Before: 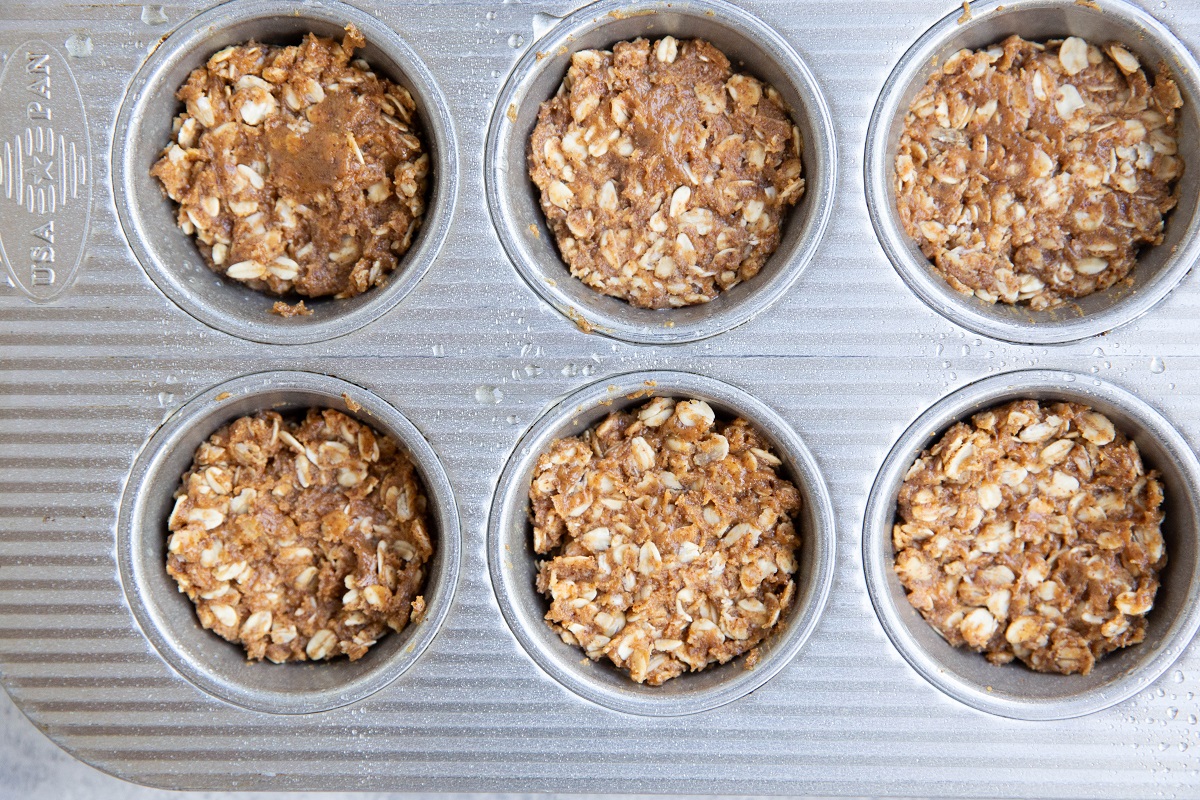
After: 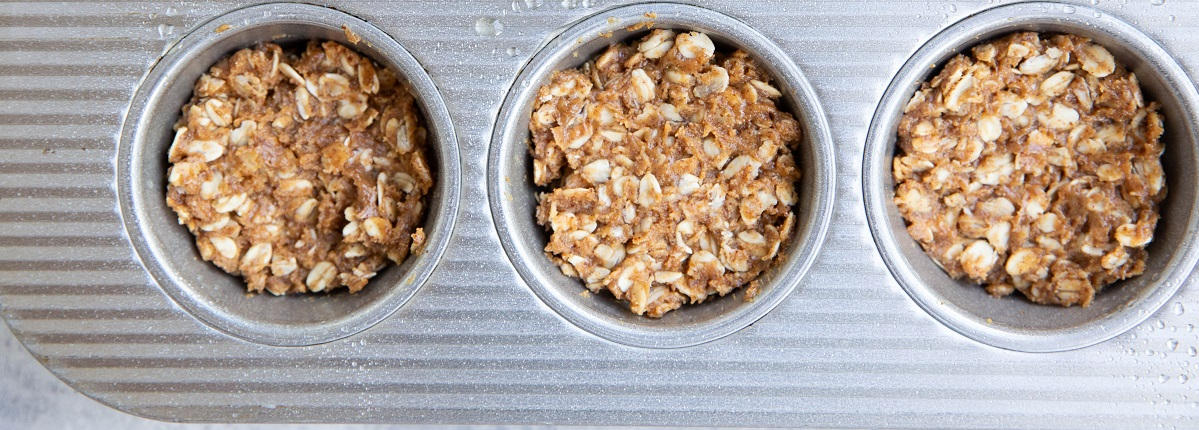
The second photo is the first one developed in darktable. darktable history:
crop and rotate: top 46.219%, right 0.035%
